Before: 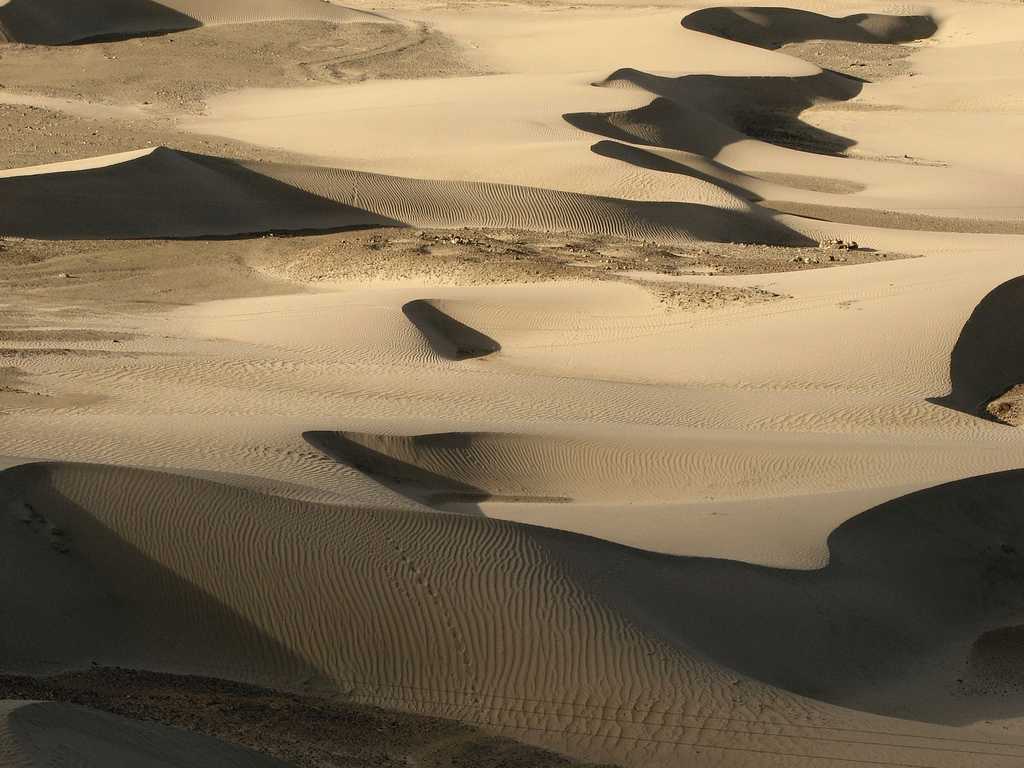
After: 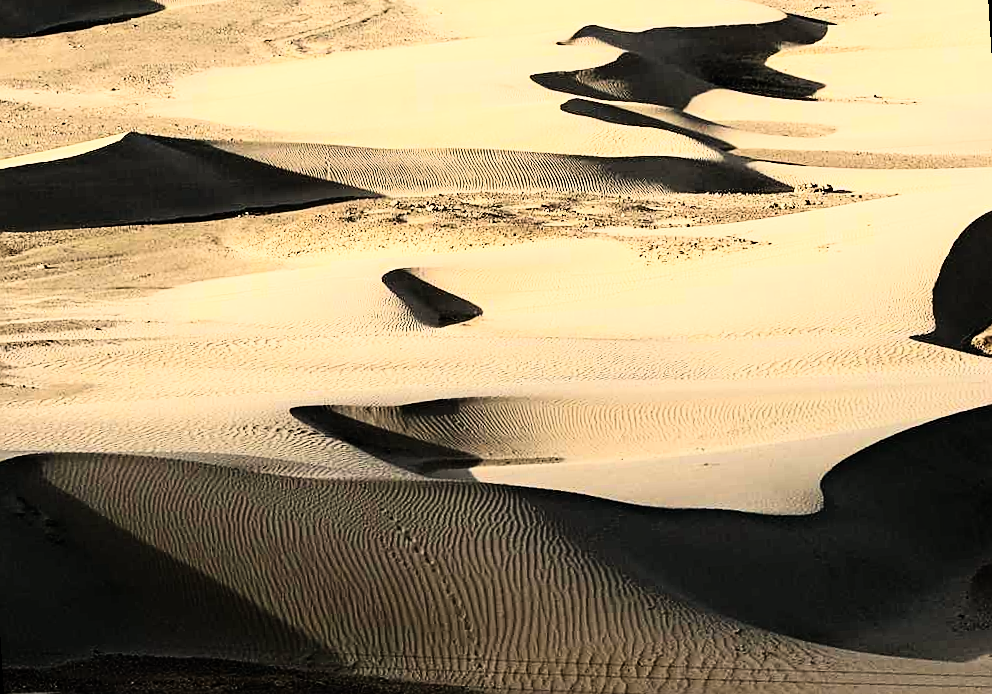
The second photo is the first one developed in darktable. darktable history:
rotate and perspective: rotation -3.52°, crop left 0.036, crop right 0.964, crop top 0.081, crop bottom 0.919
haze removal: compatibility mode true, adaptive false
sharpen: on, module defaults
rgb curve: curves: ch0 [(0, 0) (0.21, 0.15) (0.24, 0.21) (0.5, 0.75) (0.75, 0.96) (0.89, 0.99) (1, 1)]; ch1 [(0, 0.02) (0.21, 0.13) (0.25, 0.2) (0.5, 0.67) (0.75, 0.9) (0.89, 0.97) (1, 1)]; ch2 [(0, 0.02) (0.21, 0.13) (0.25, 0.2) (0.5, 0.67) (0.75, 0.9) (0.89, 0.97) (1, 1)], compensate middle gray true
